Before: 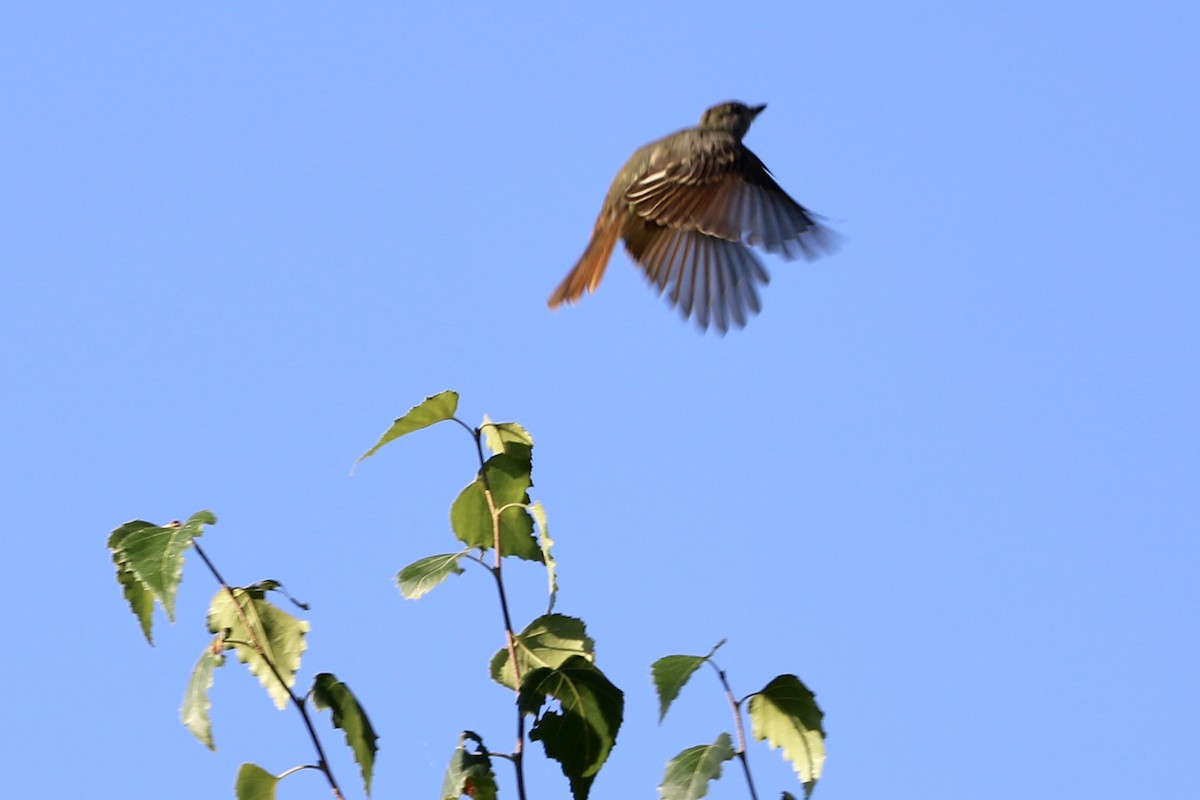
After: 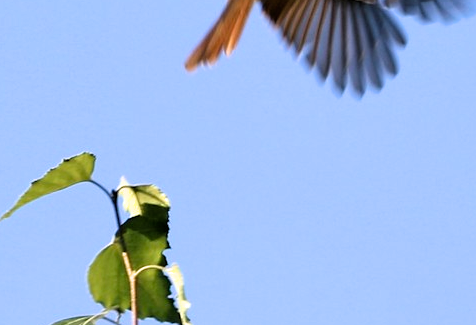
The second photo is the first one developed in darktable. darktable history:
crop: left 30.312%, top 29.867%, right 29.985%, bottom 29.439%
filmic rgb: black relative exposure -8.19 EV, white relative exposure 2.2 EV, target white luminance 99.991%, hardness 7.18, latitude 75.42%, contrast 1.315, highlights saturation mix -1.58%, shadows ↔ highlights balance 30.87%
color balance rgb: shadows lift › chroma 2.021%, shadows lift › hue 217.86°, perceptual saturation grading › global saturation 0.832%
